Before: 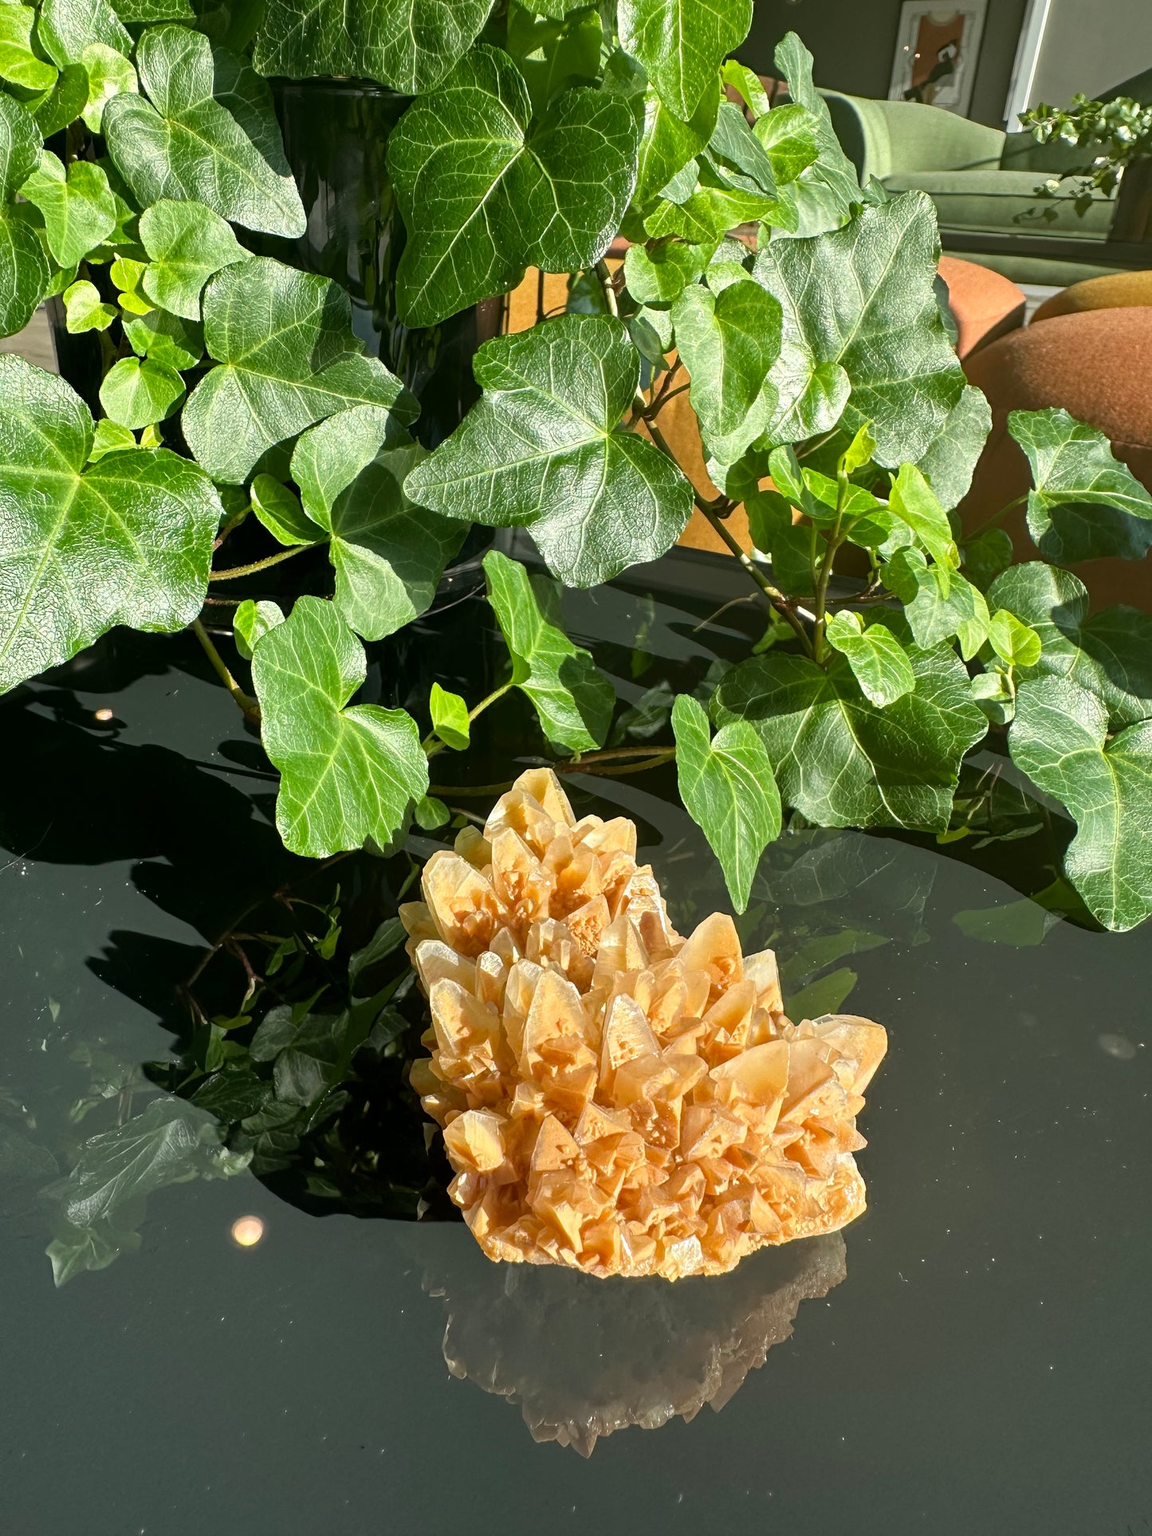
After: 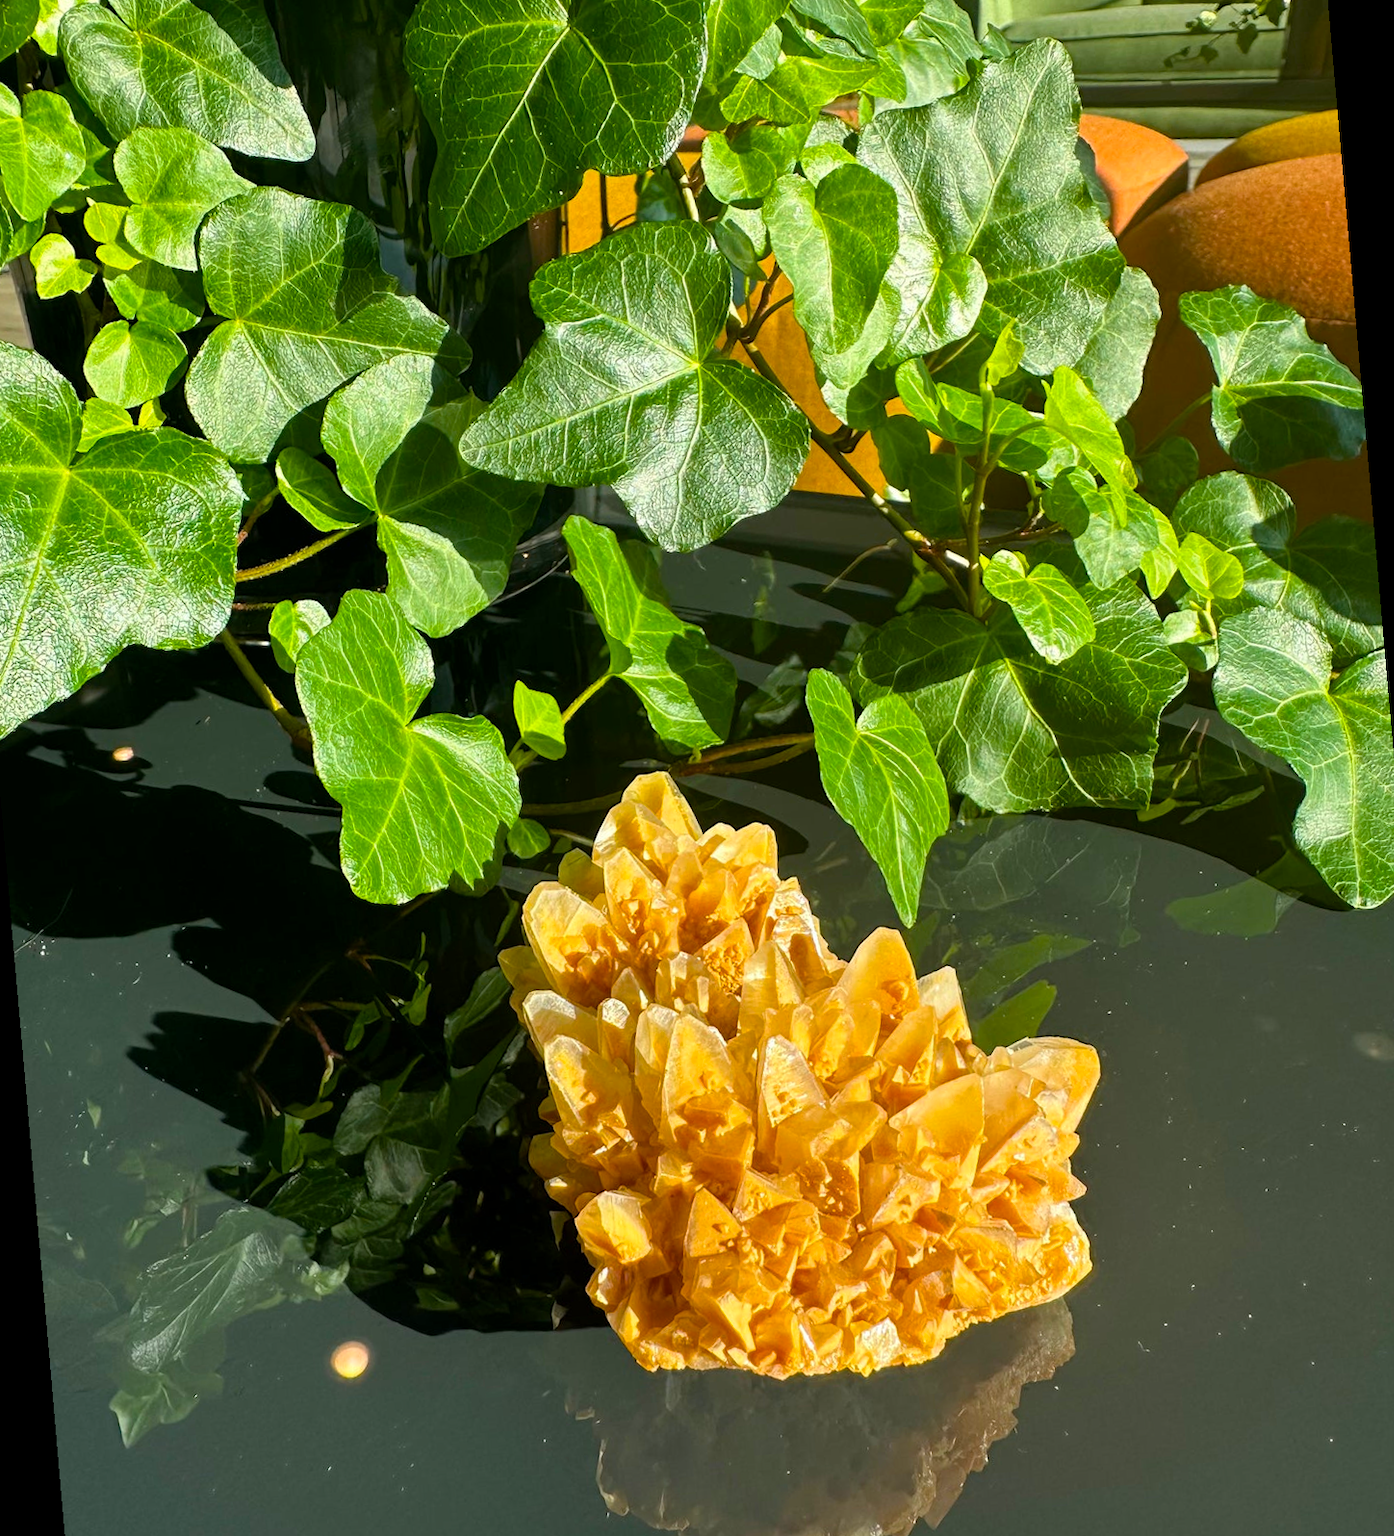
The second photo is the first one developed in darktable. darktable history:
color balance rgb: linear chroma grading › global chroma 10%, perceptual saturation grading › global saturation 30%, global vibrance 10%
rotate and perspective: rotation -5°, crop left 0.05, crop right 0.952, crop top 0.11, crop bottom 0.89
